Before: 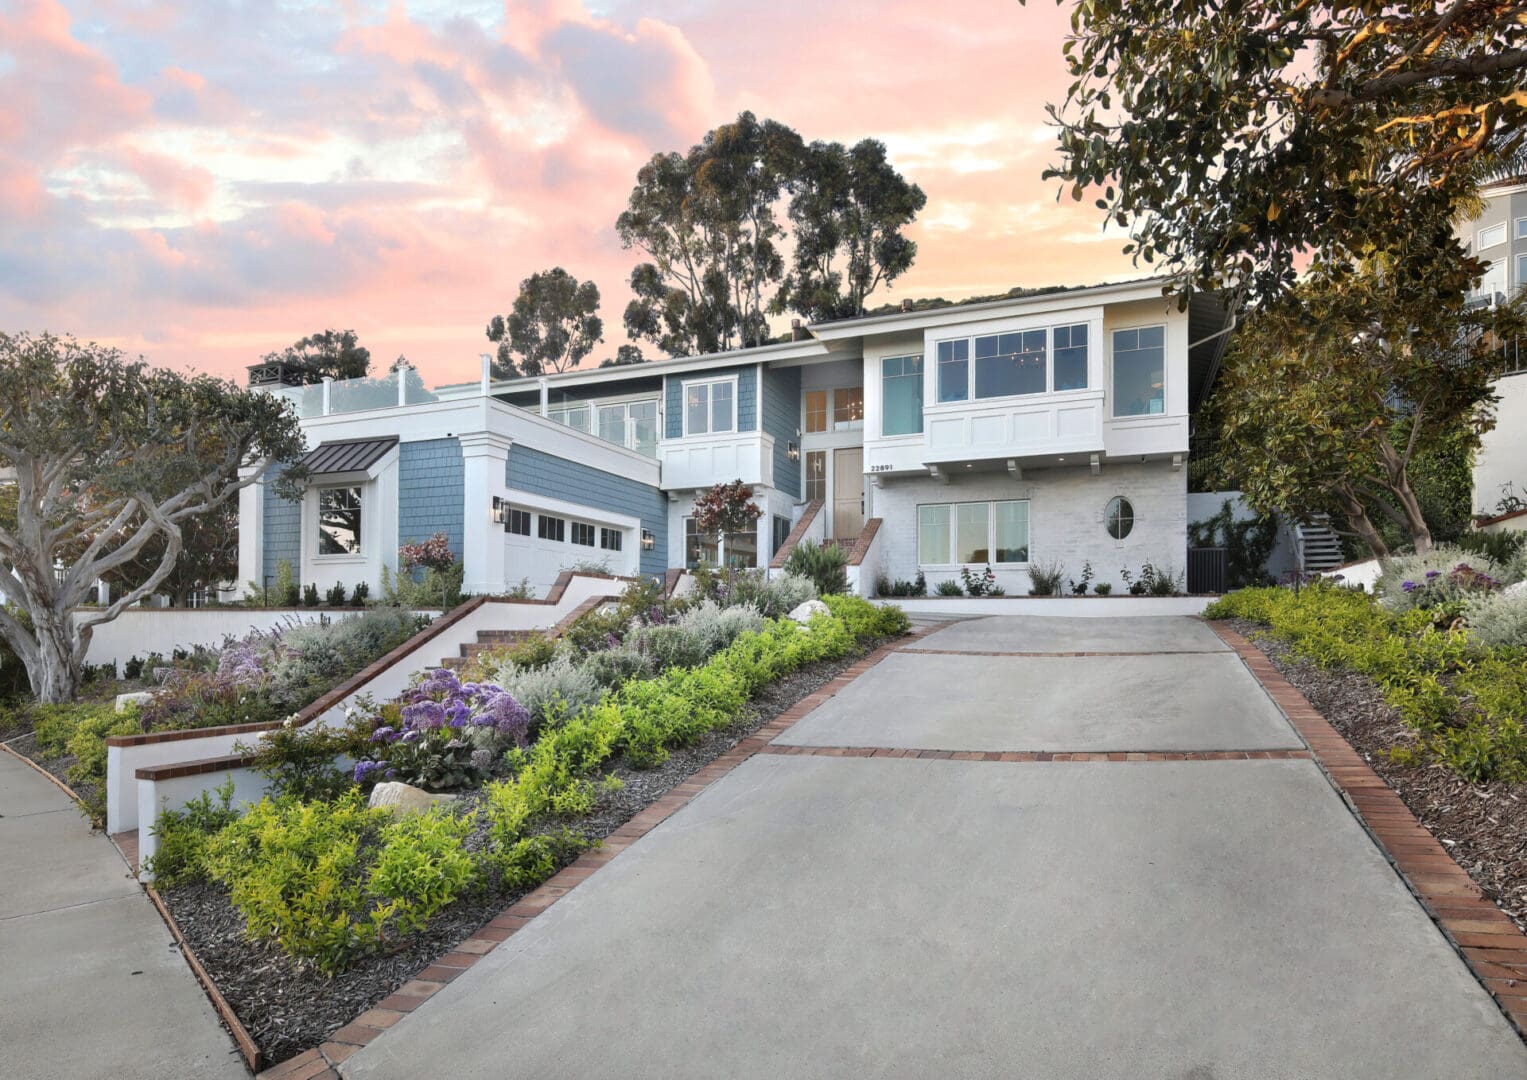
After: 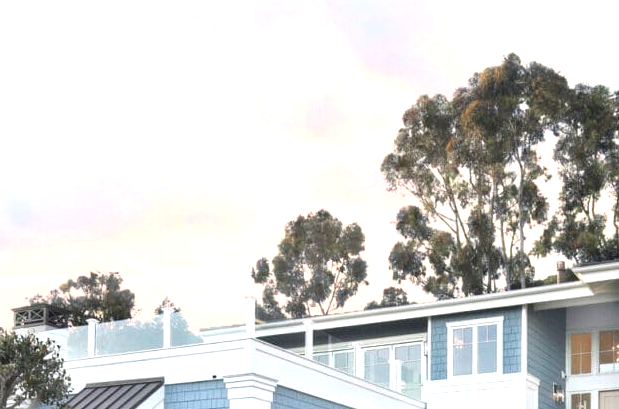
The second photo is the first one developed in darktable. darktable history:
exposure: exposure 0.77 EV, compensate highlight preservation false
crop: left 15.452%, top 5.459%, right 43.956%, bottom 56.62%
